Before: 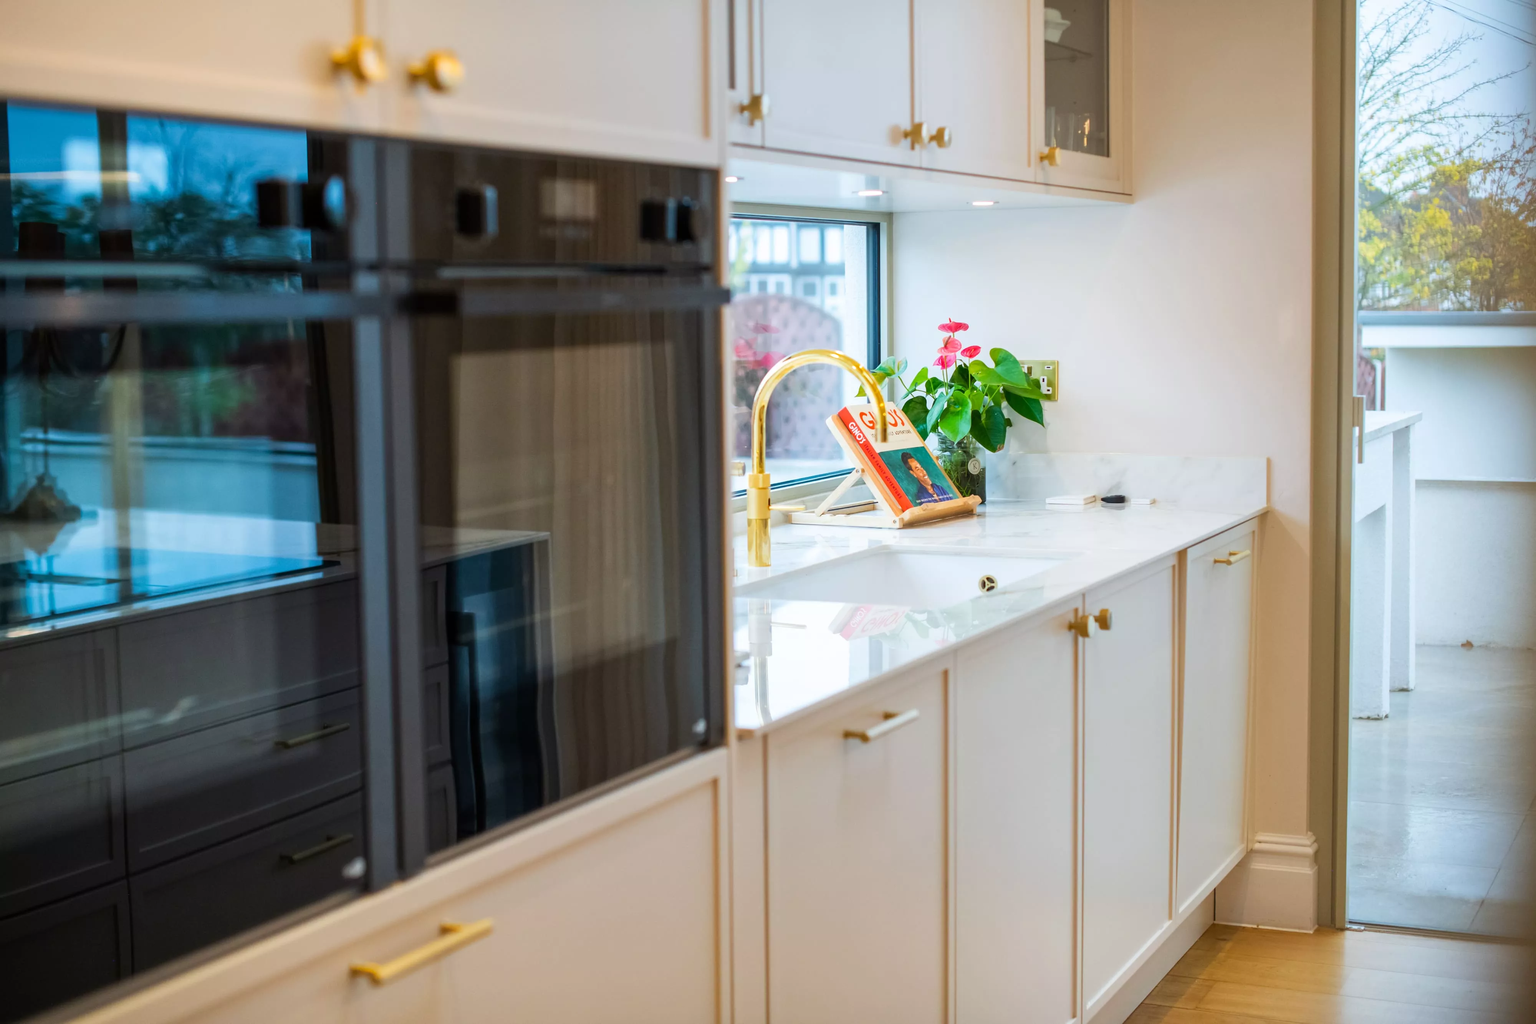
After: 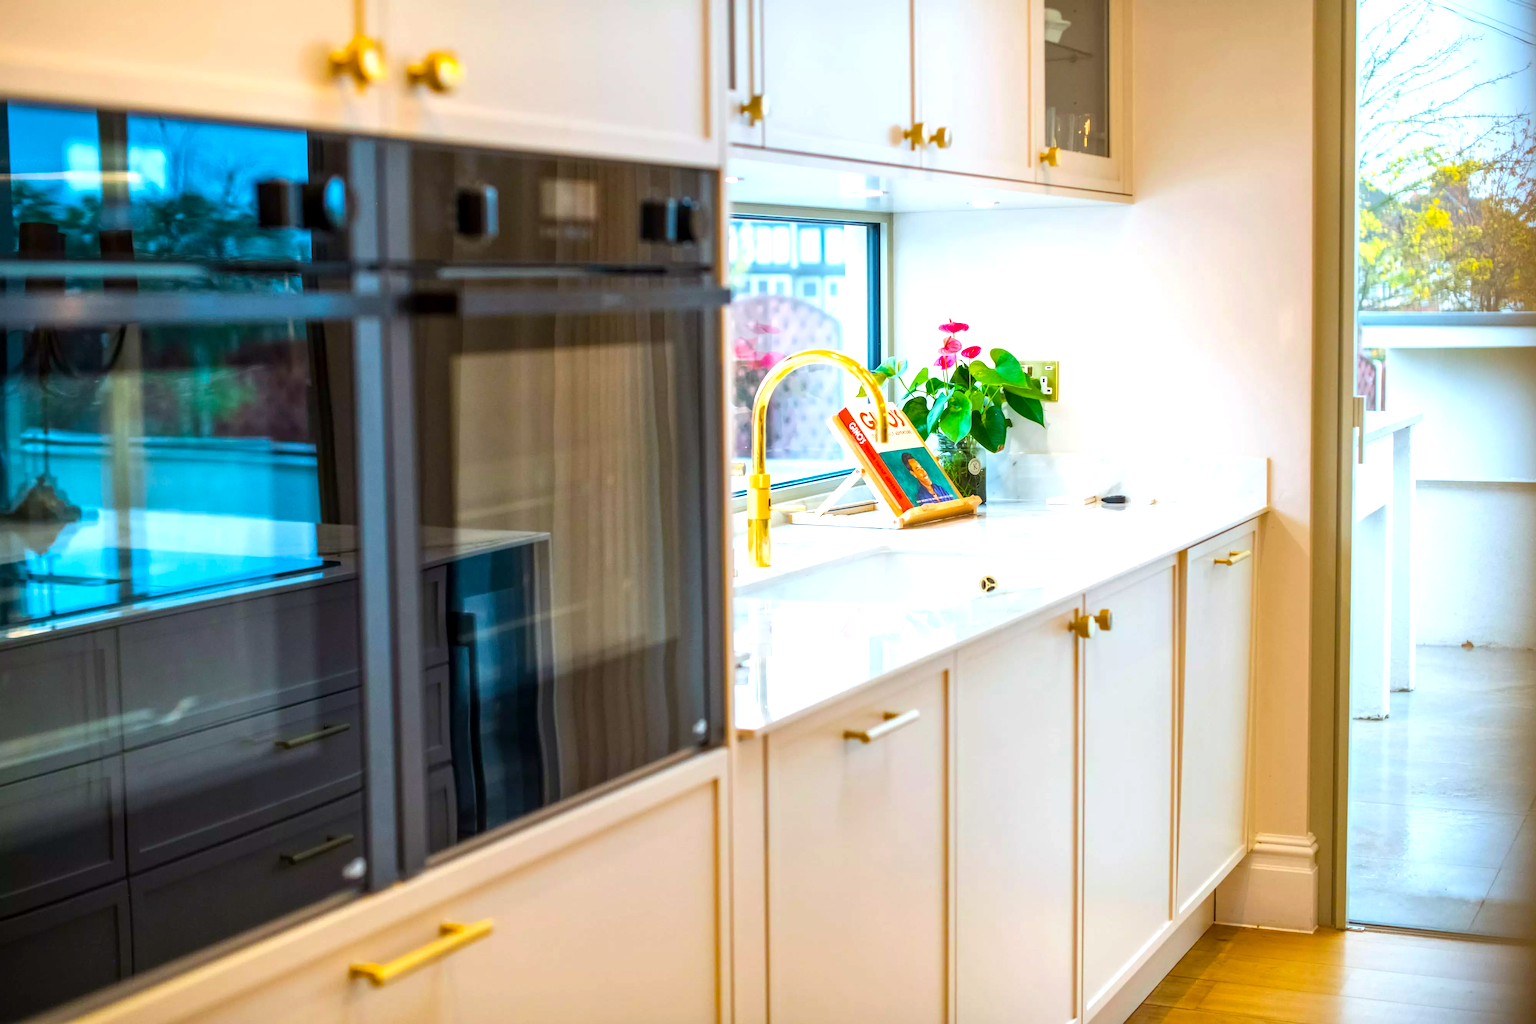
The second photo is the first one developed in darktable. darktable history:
color balance rgb: perceptual saturation grading › global saturation 31.264%, global vibrance 20%
local contrast: on, module defaults
exposure: exposure 0.574 EV, compensate exposure bias true, compensate highlight preservation false
